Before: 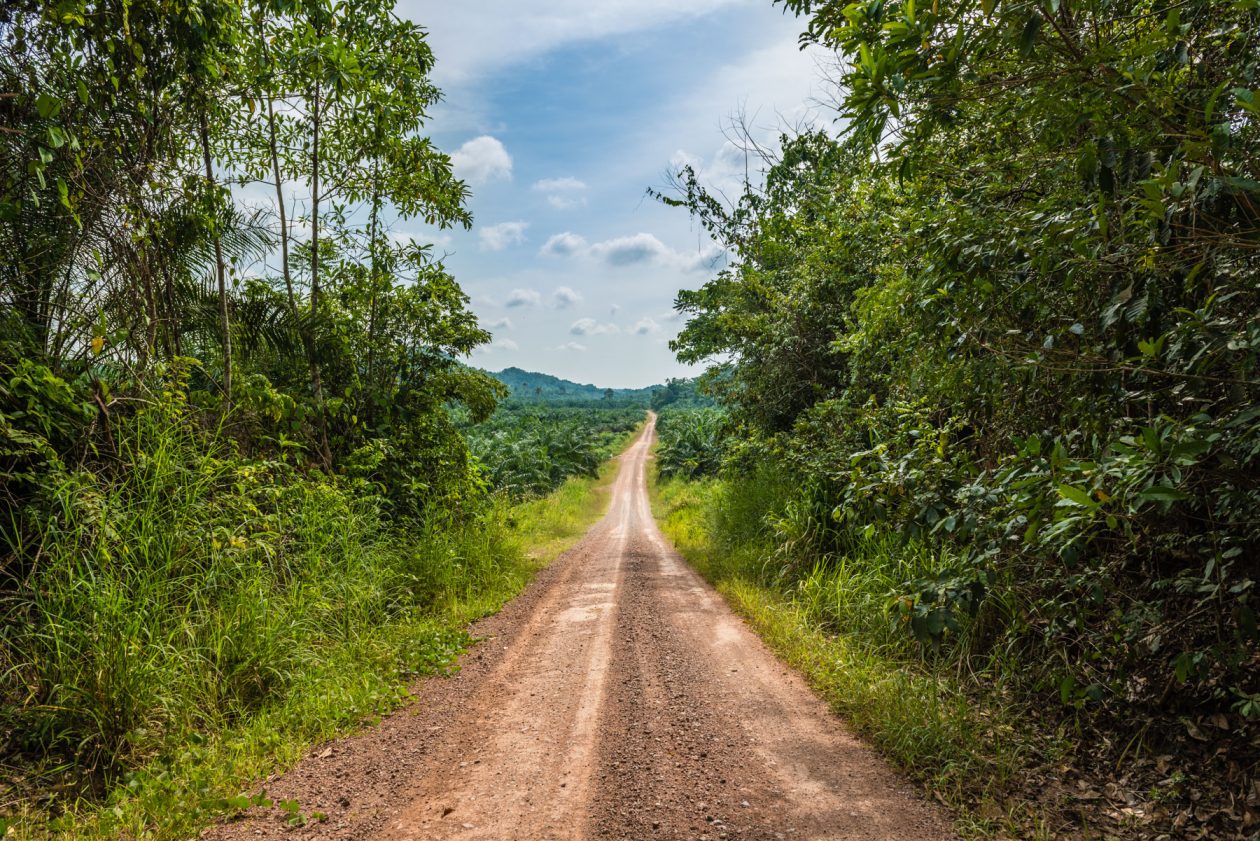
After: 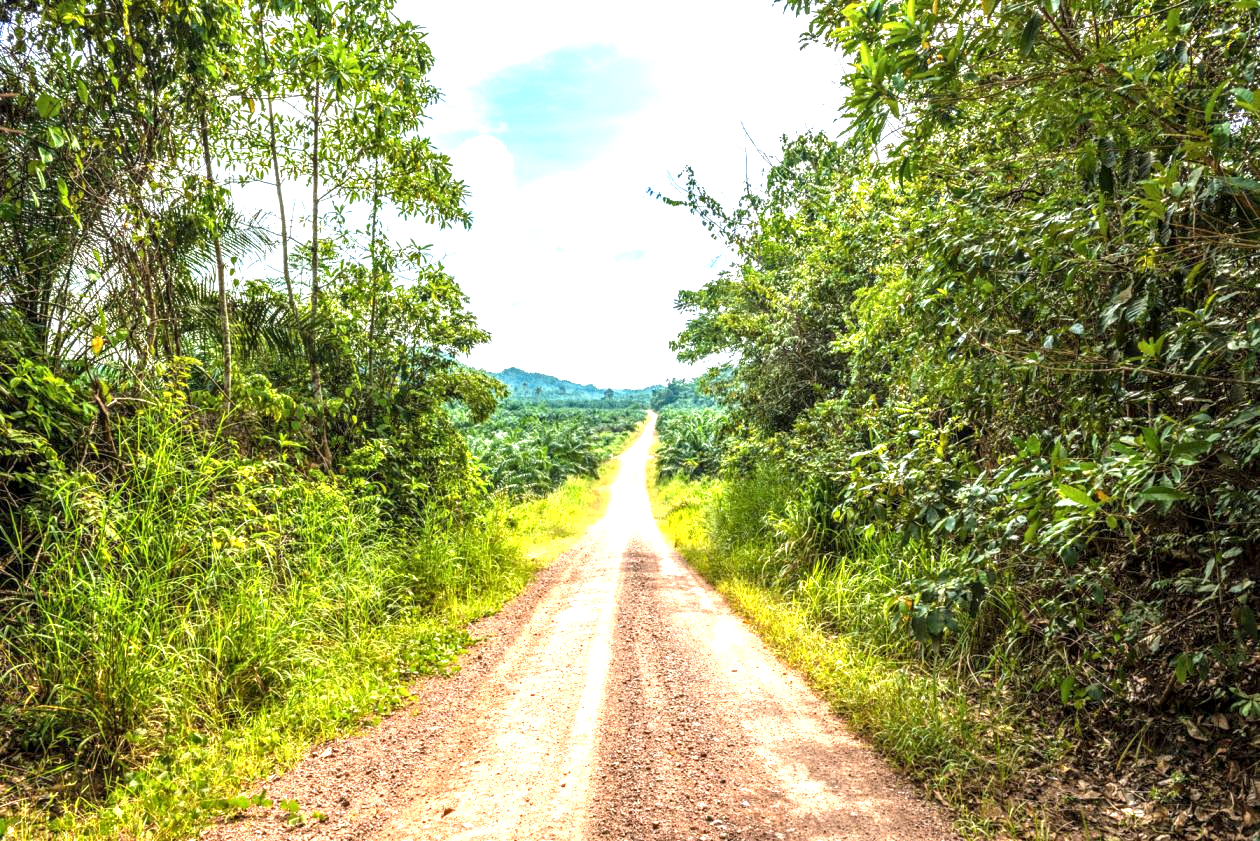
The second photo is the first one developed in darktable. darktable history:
exposure: black level correction 0.001, exposure 1.646 EV, compensate exposure bias true, compensate highlight preservation false
tone equalizer: on, module defaults
color balance: mode lift, gamma, gain (sRGB)
local contrast: on, module defaults
